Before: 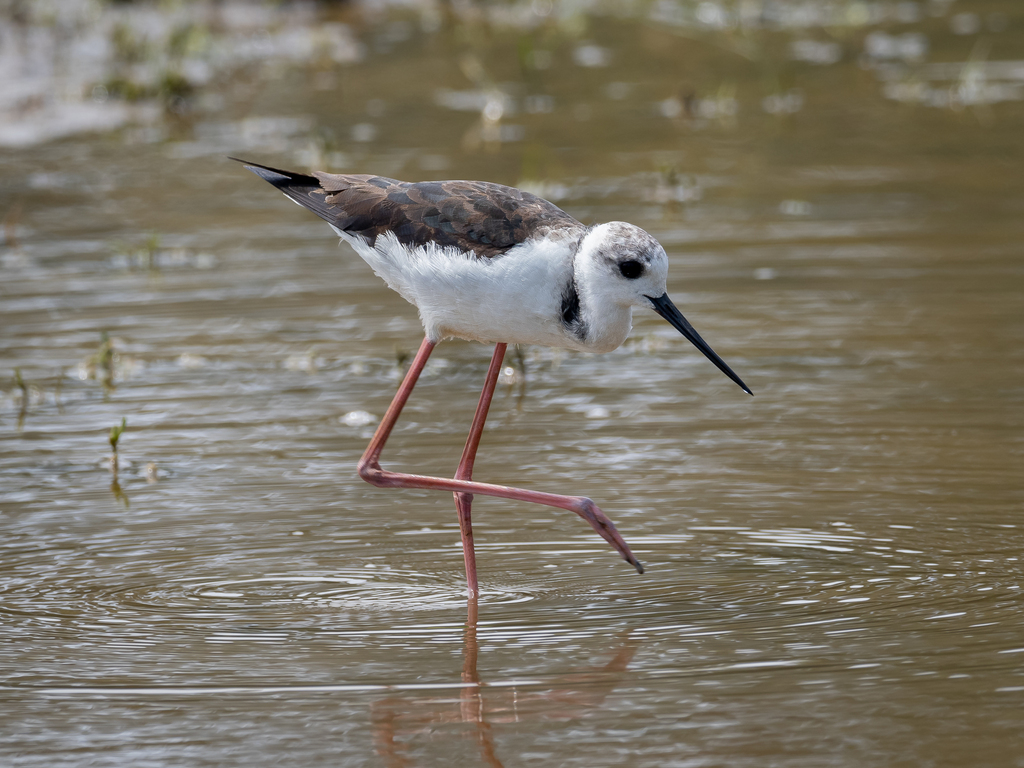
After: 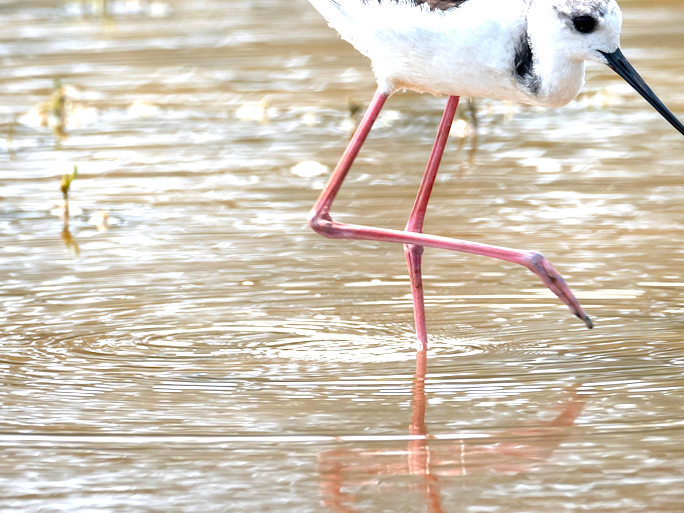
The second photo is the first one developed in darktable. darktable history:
exposure: black level correction 0, exposure 1.45 EV, compensate exposure bias true, compensate highlight preservation false
crop and rotate: angle -0.82°, left 3.85%, top 31.828%, right 27.992%
color zones: curves: ch1 [(0.235, 0.558) (0.75, 0.5)]; ch2 [(0.25, 0.462) (0.749, 0.457)], mix 40.67%
